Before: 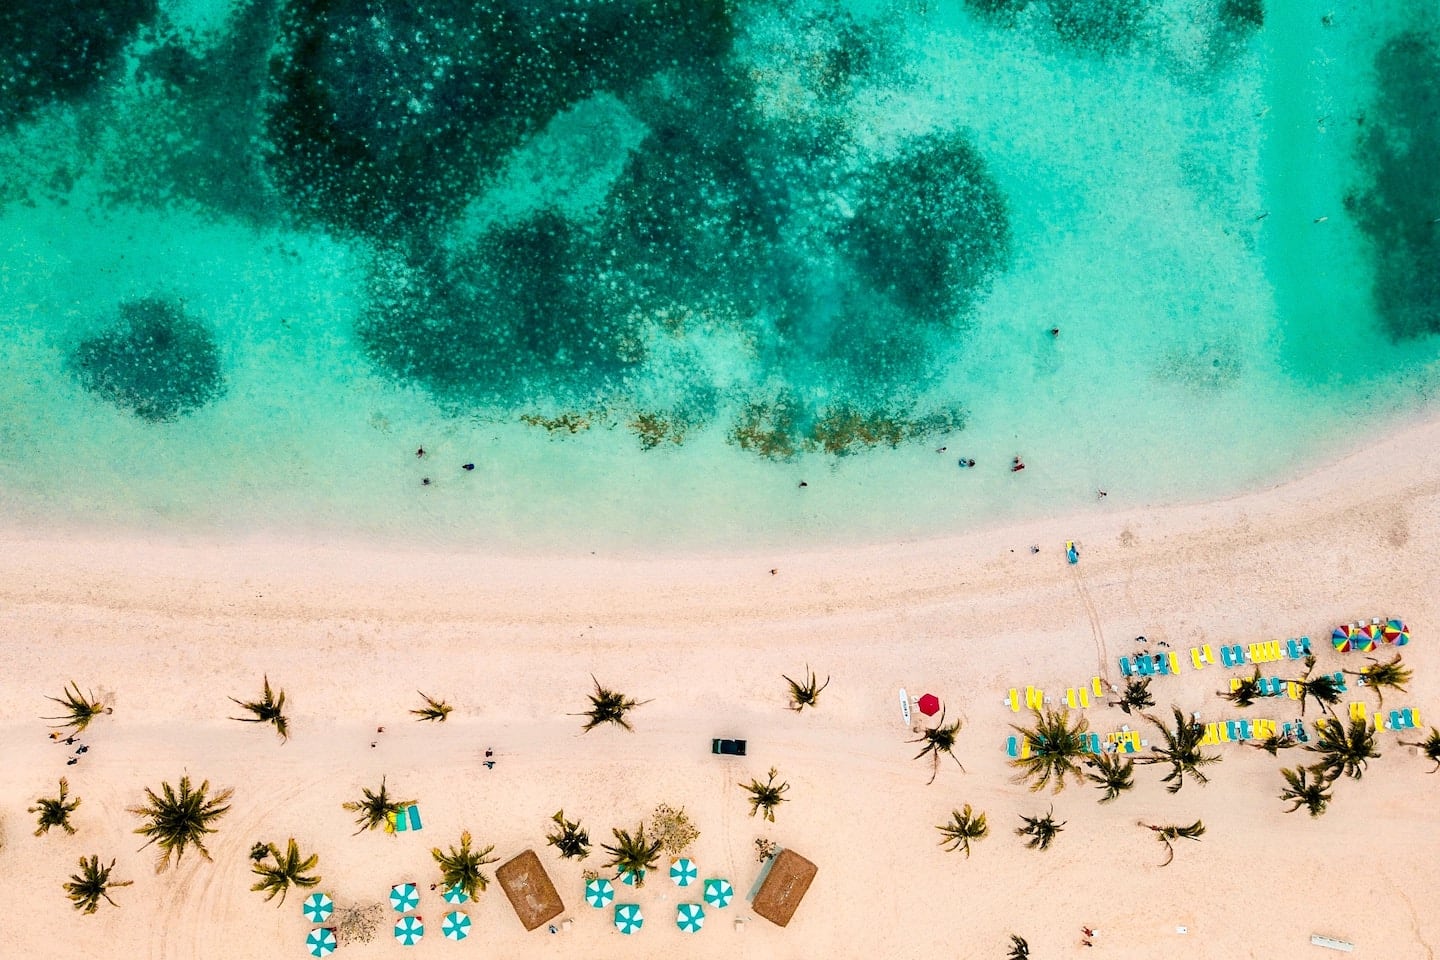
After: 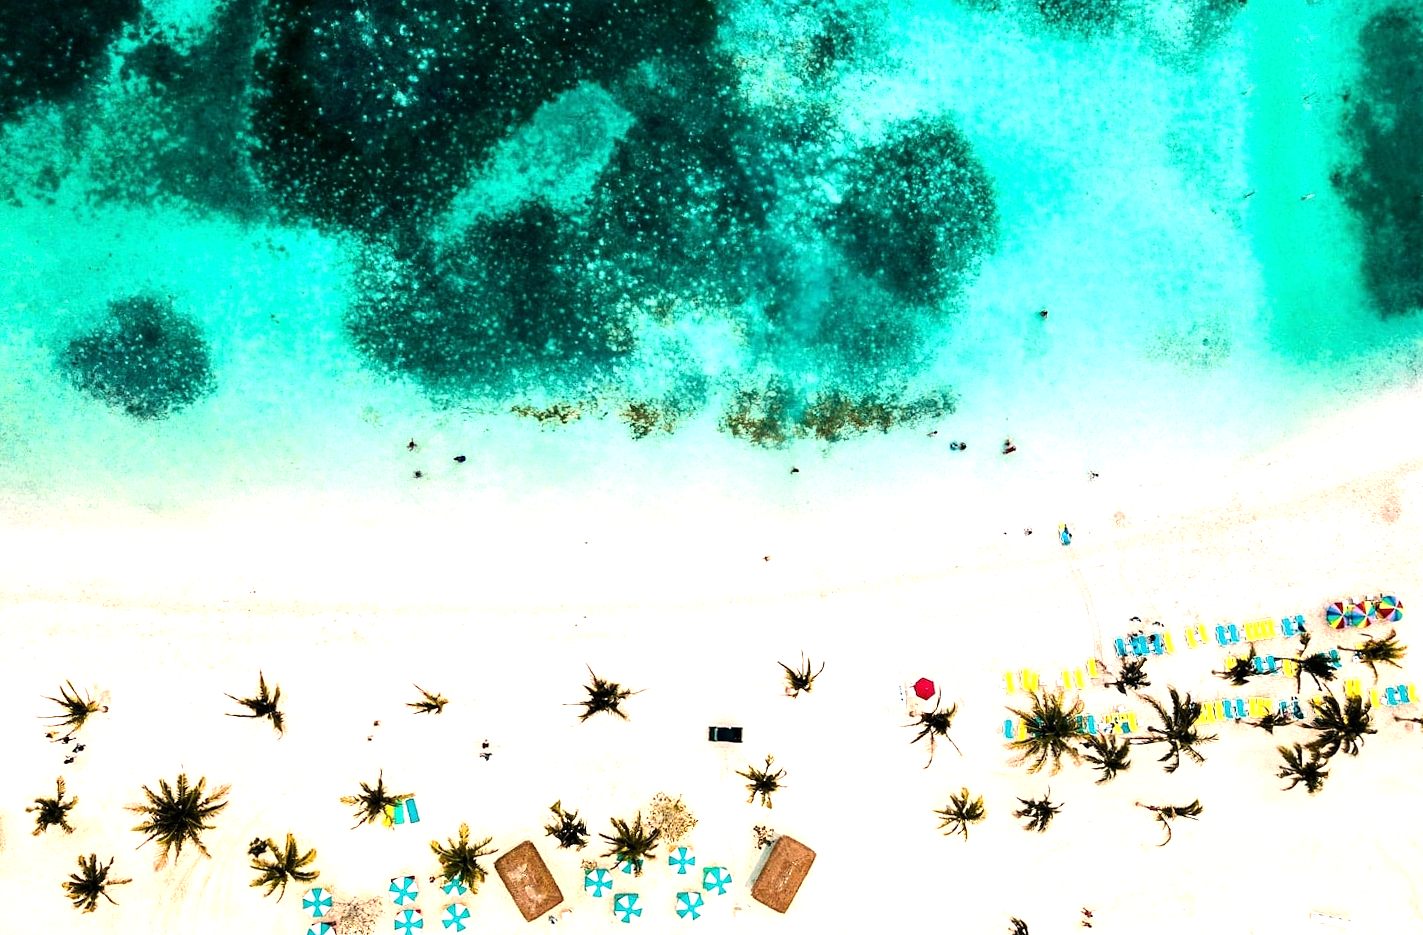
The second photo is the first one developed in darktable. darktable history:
rotate and perspective: rotation -1°, crop left 0.011, crop right 0.989, crop top 0.025, crop bottom 0.975
tone equalizer: -8 EV -1.08 EV, -7 EV -1.01 EV, -6 EV -0.867 EV, -5 EV -0.578 EV, -3 EV 0.578 EV, -2 EV 0.867 EV, -1 EV 1.01 EV, +0 EV 1.08 EV, edges refinement/feathering 500, mask exposure compensation -1.57 EV, preserve details no
